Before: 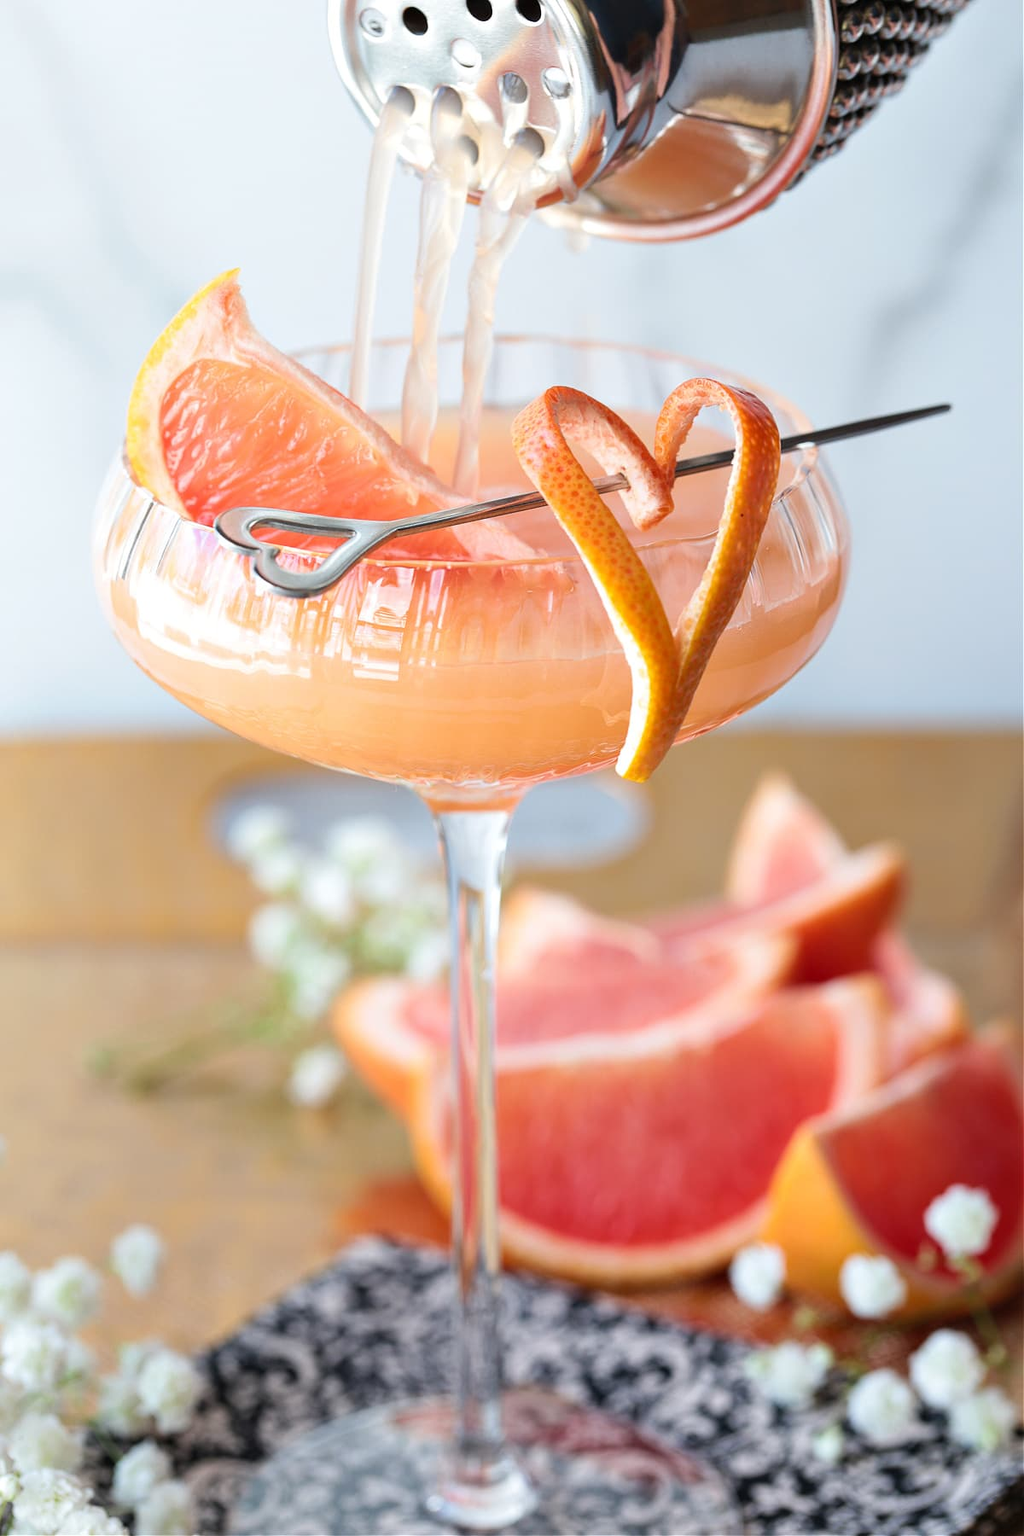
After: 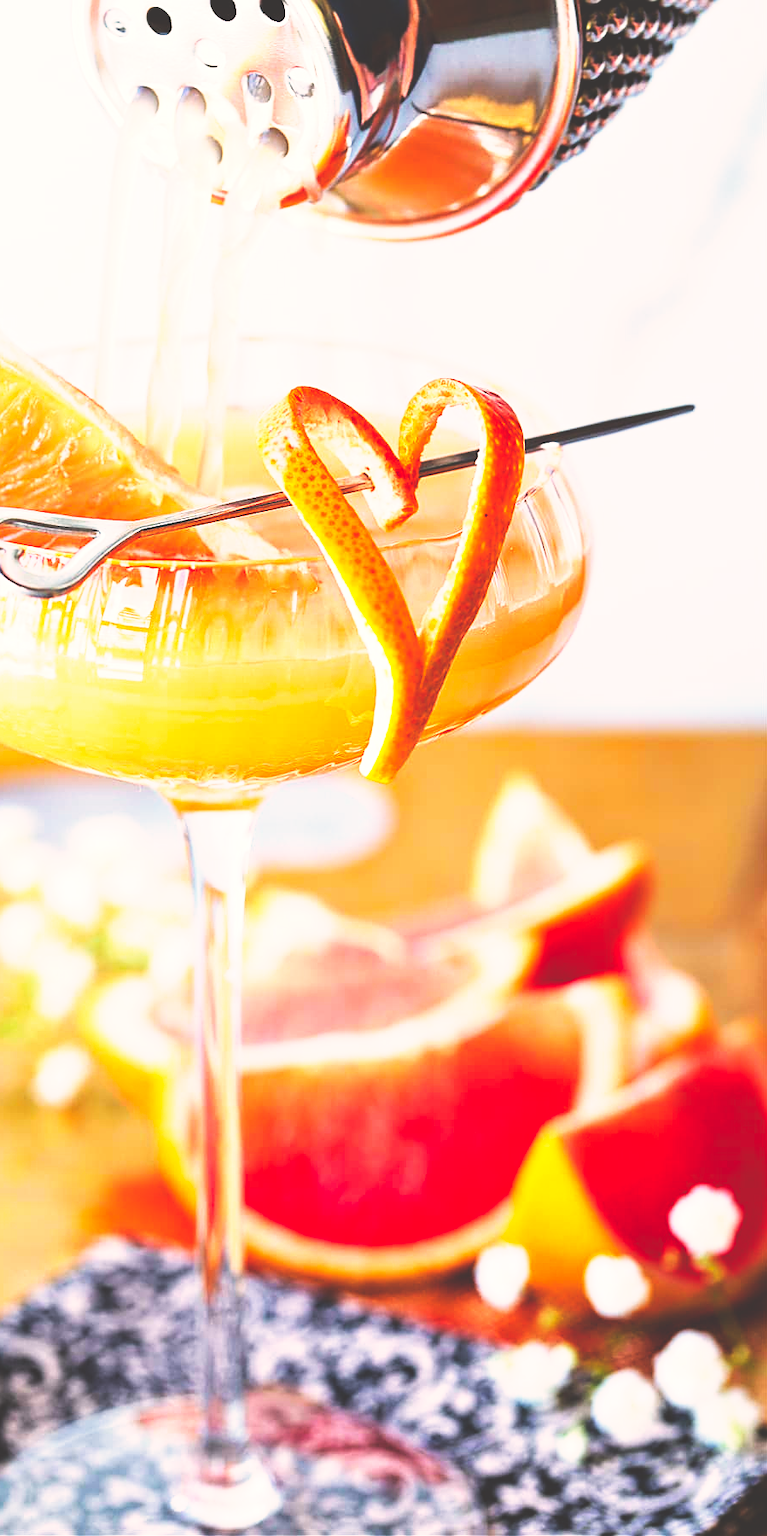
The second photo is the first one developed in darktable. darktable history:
crop and rotate: left 25.051%
base curve: curves: ch0 [(0, 0.036) (0.007, 0.037) (0.604, 0.887) (1, 1)], preserve colors none
color correction: highlights a* 5.73, highlights b* 4.76
color balance rgb: linear chroma grading › global chroma 15.369%, perceptual saturation grading › global saturation 0.591%, perceptual saturation grading › mid-tones 11.003%, perceptual brilliance grading › global brilliance 2.913%, perceptual brilliance grading › highlights -3.17%, perceptual brilliance grading › shadows 3.018%, global vibrance 39.806%
exposure: black level correction 0.001, exposure 0.296 EV, compensate exposure bias true, compensate highlight preservation false
sharpen: on, module defaults
